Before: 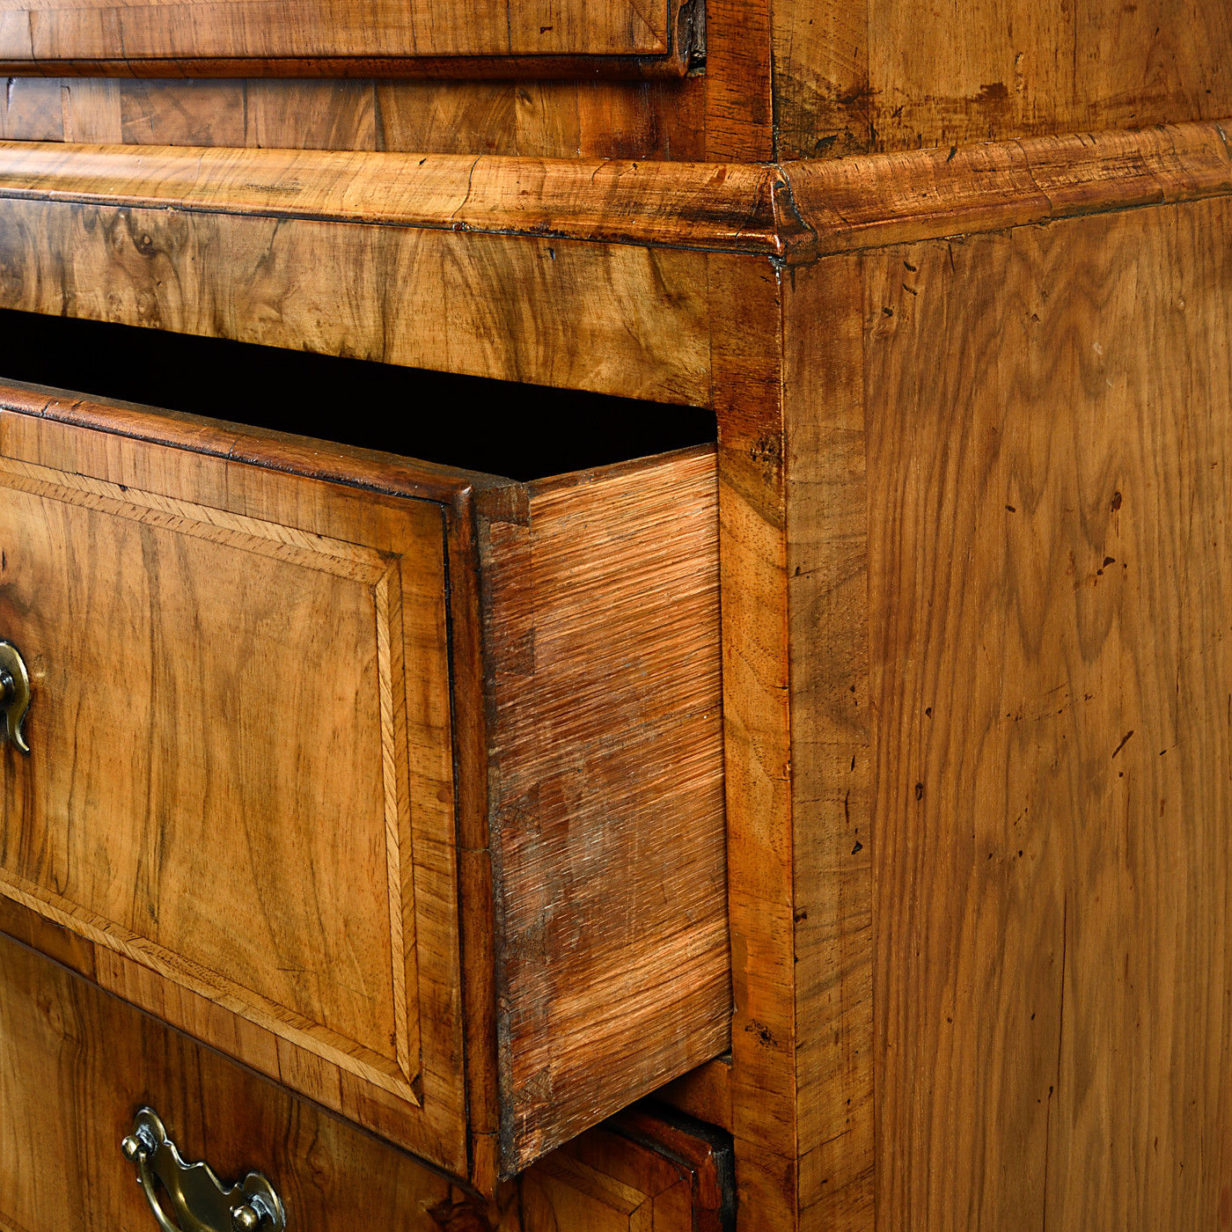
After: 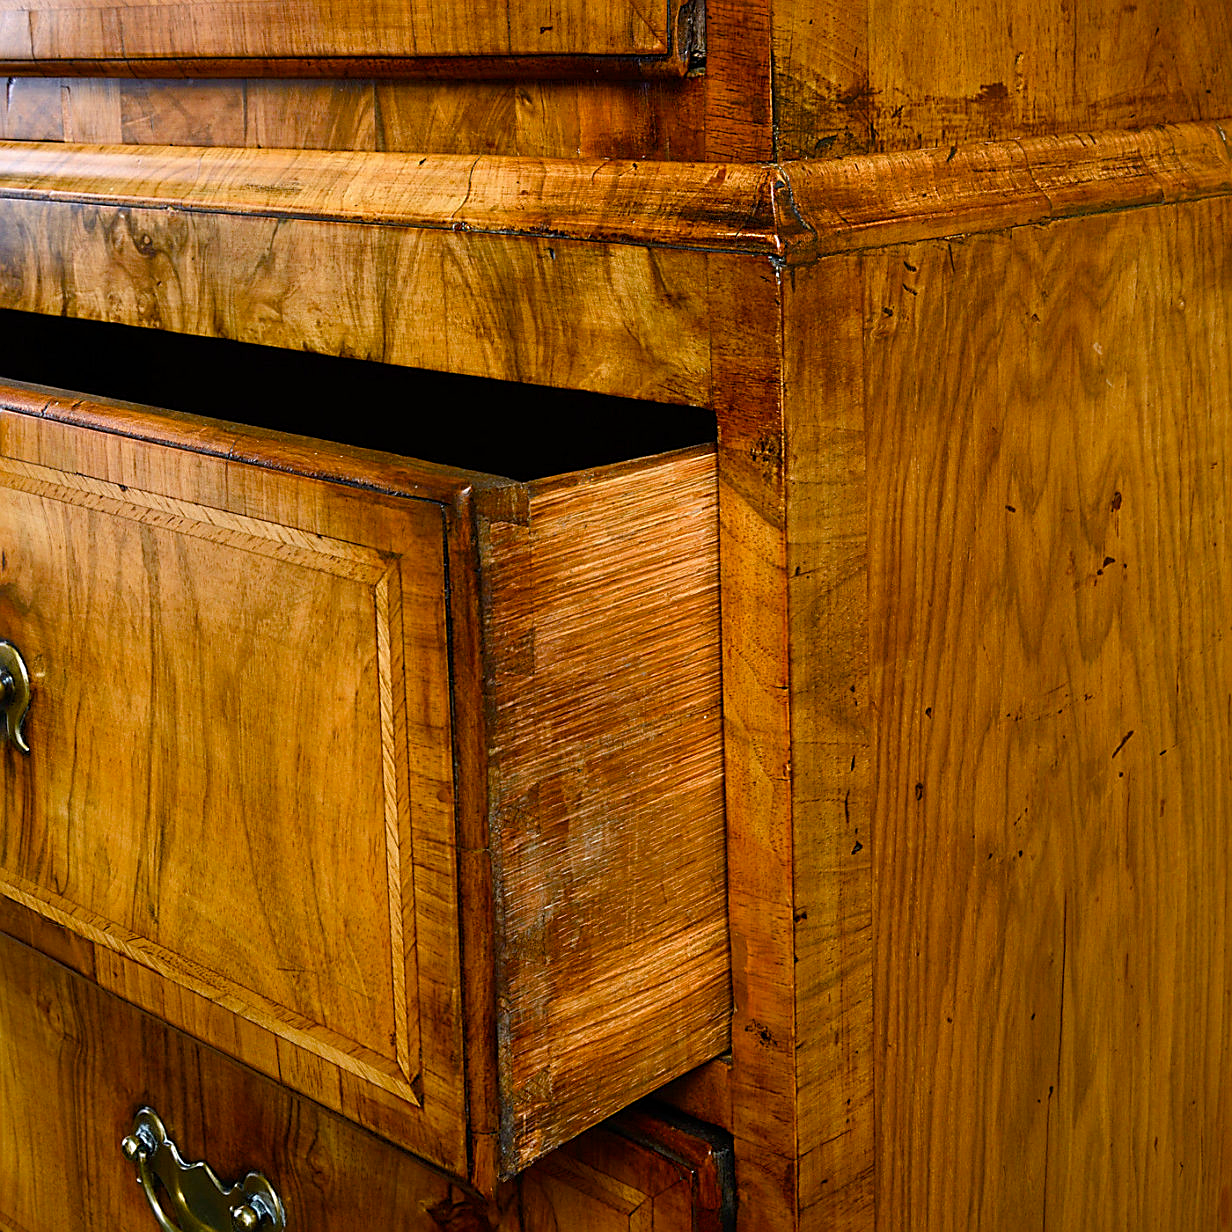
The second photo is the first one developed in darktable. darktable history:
white balance: red 0.984, blue 1.059
sharpen: on, module defaults
color balance rgb: perceptual saturation grading › global saturation 35%, perceptual saturation grading › highlights -30%, perceptual saturation grading › shadows 35%, perceptual brilliance grading › global brilliance 3%, perceptual brilliance grading › highlights -3%, perceptual brilliance grading › shadows 3%
